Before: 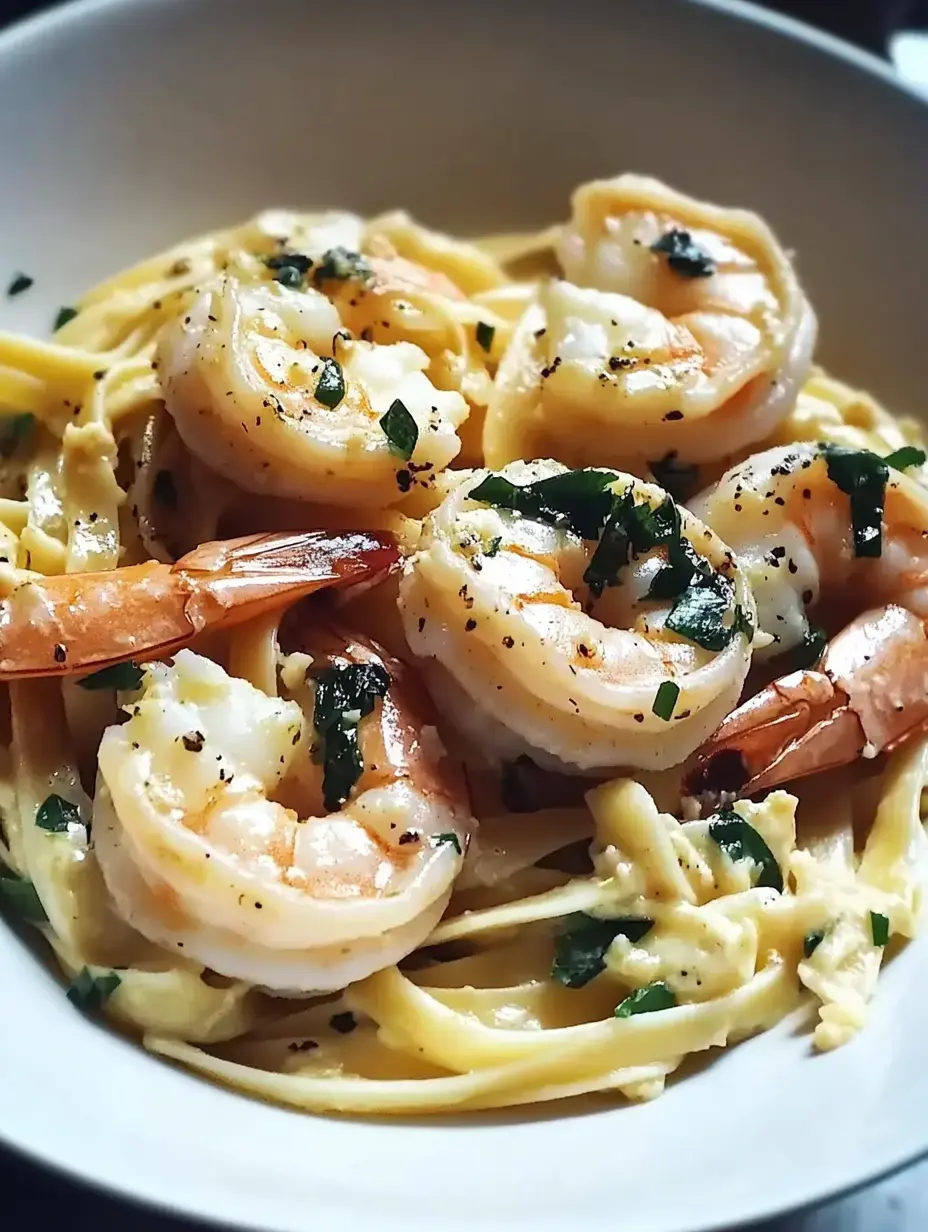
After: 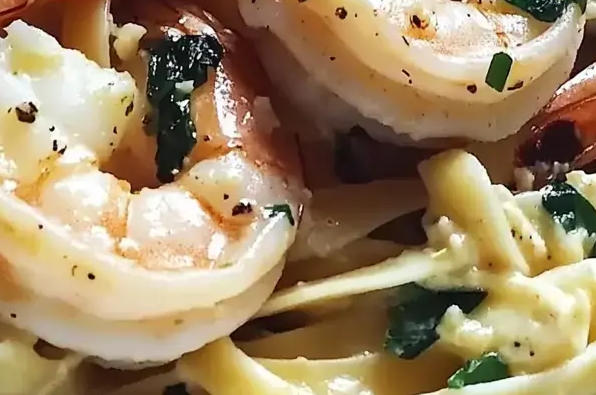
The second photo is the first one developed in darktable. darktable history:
crop: left 18.07%, top 51.083%, right 17.693%, bottom 16.842%
